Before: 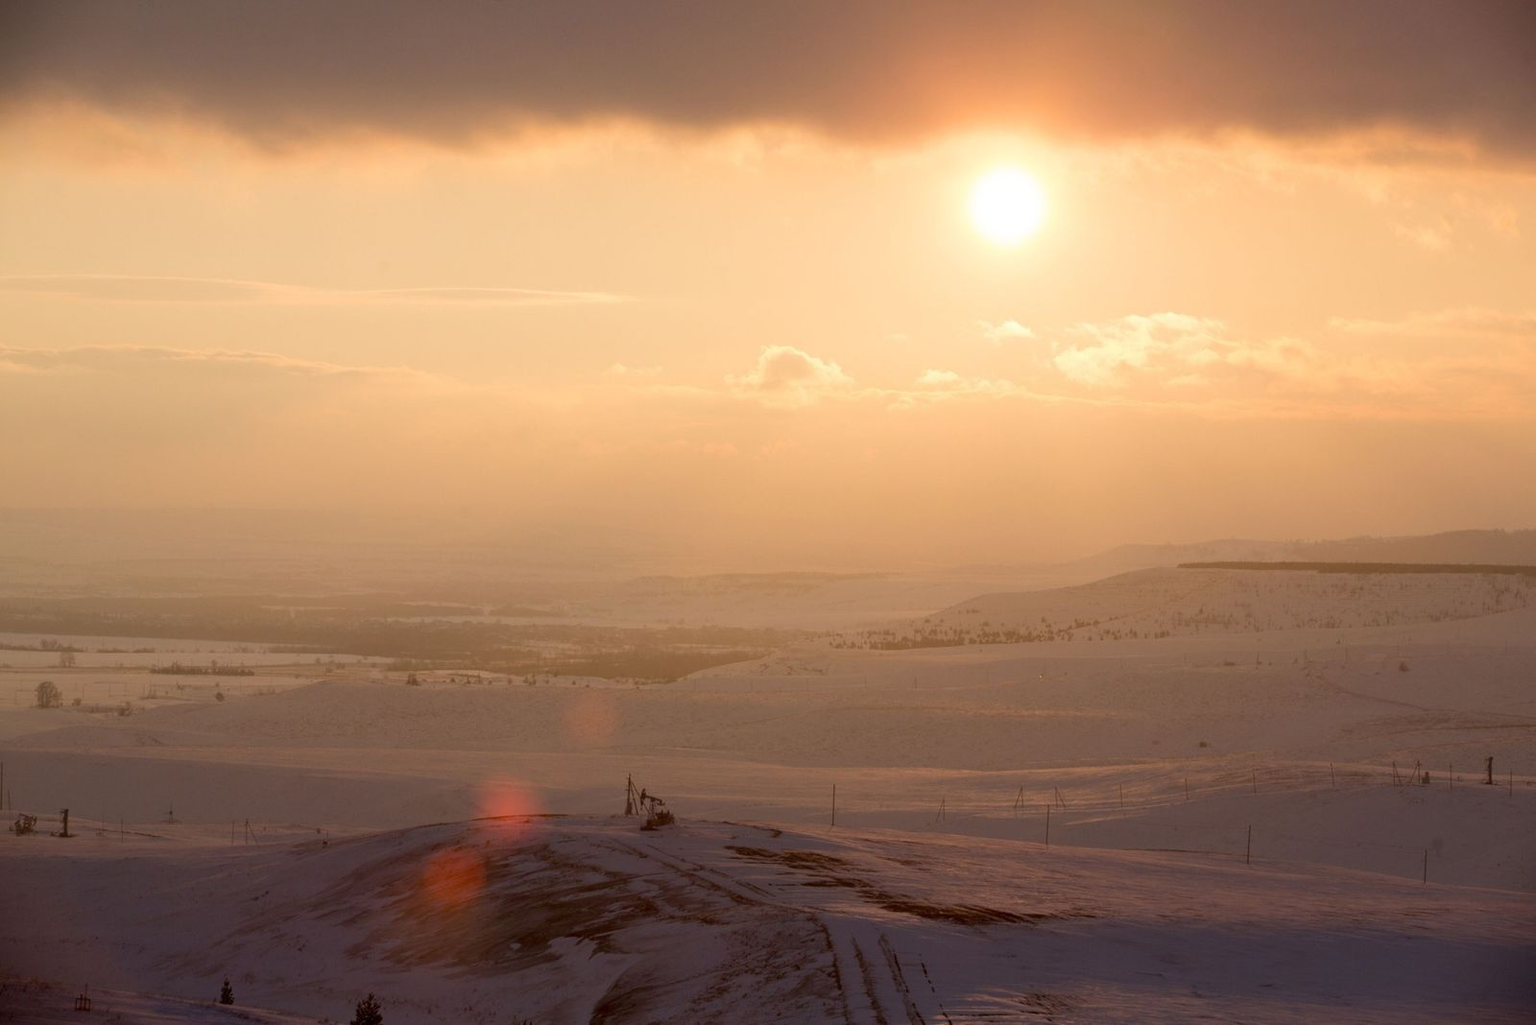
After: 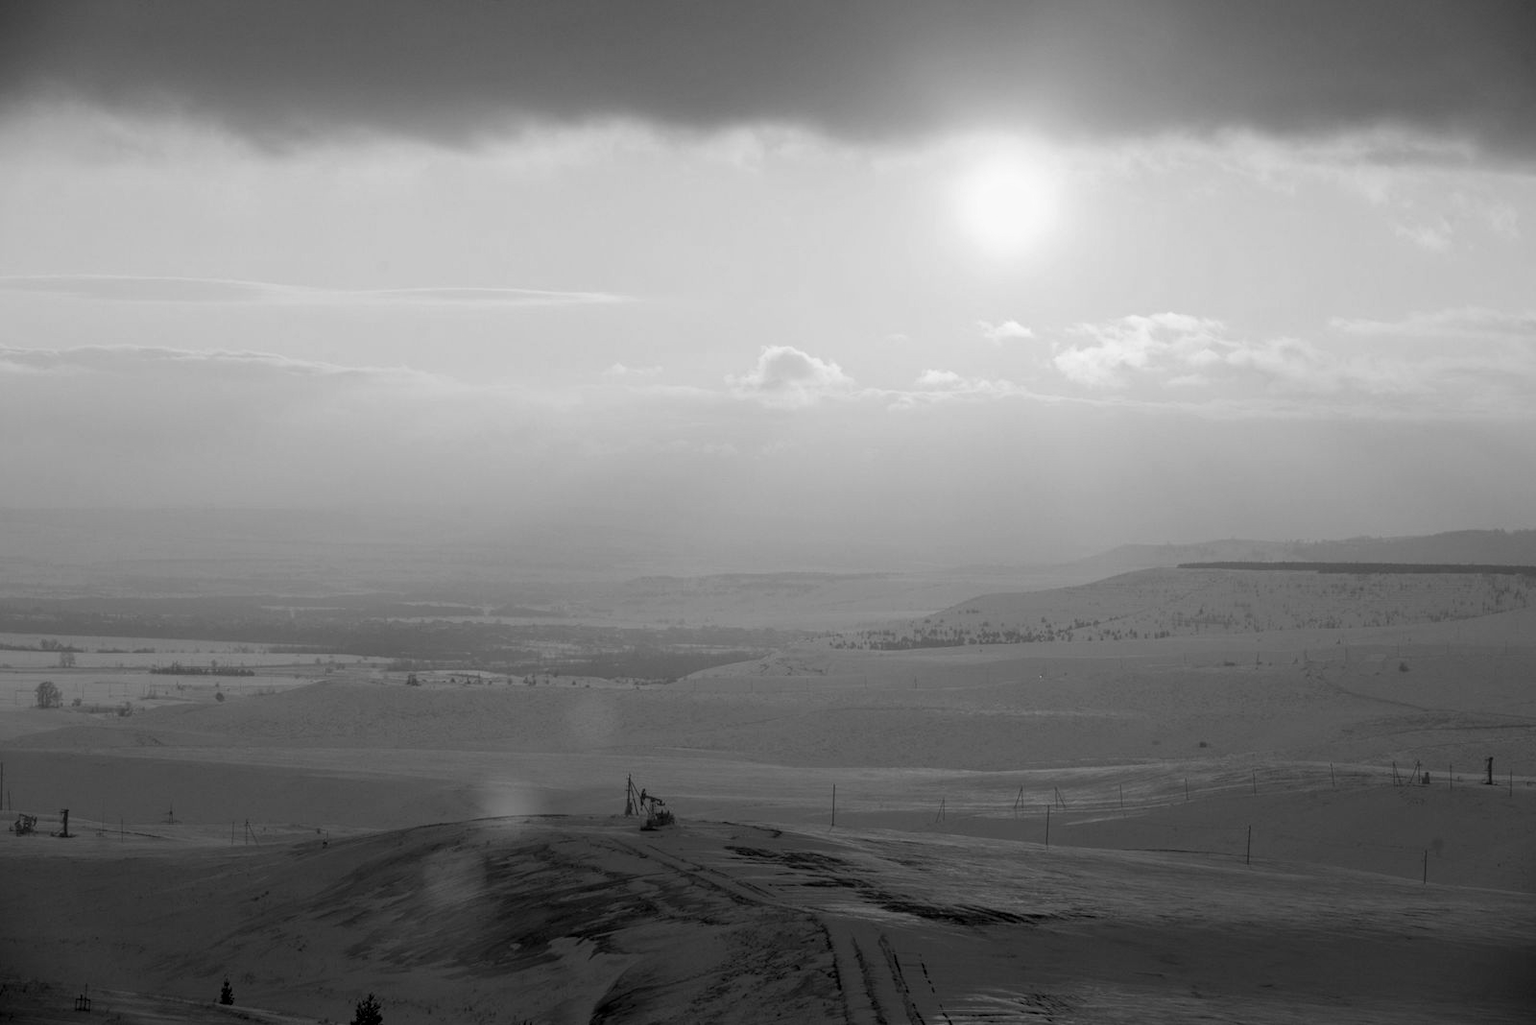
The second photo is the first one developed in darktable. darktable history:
monochrome: a -92.57, b 58.91
local contrast: on, module defaults
